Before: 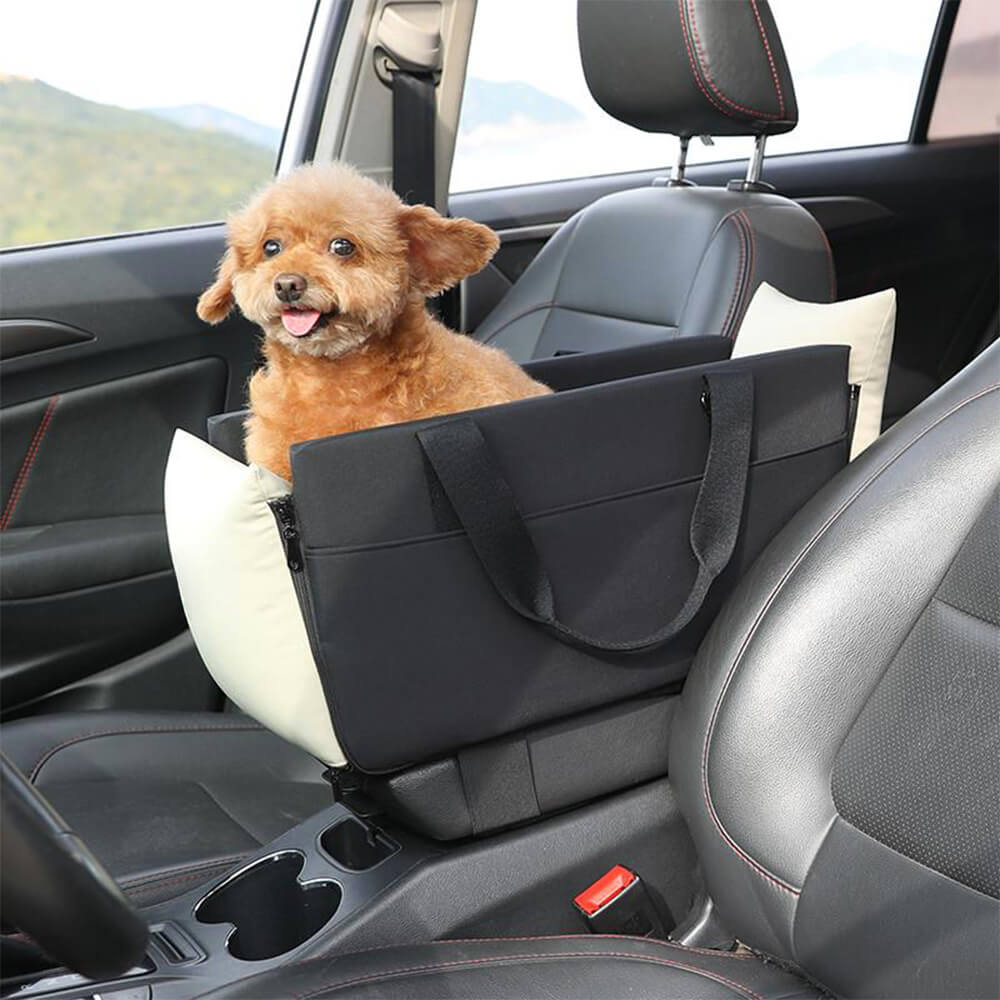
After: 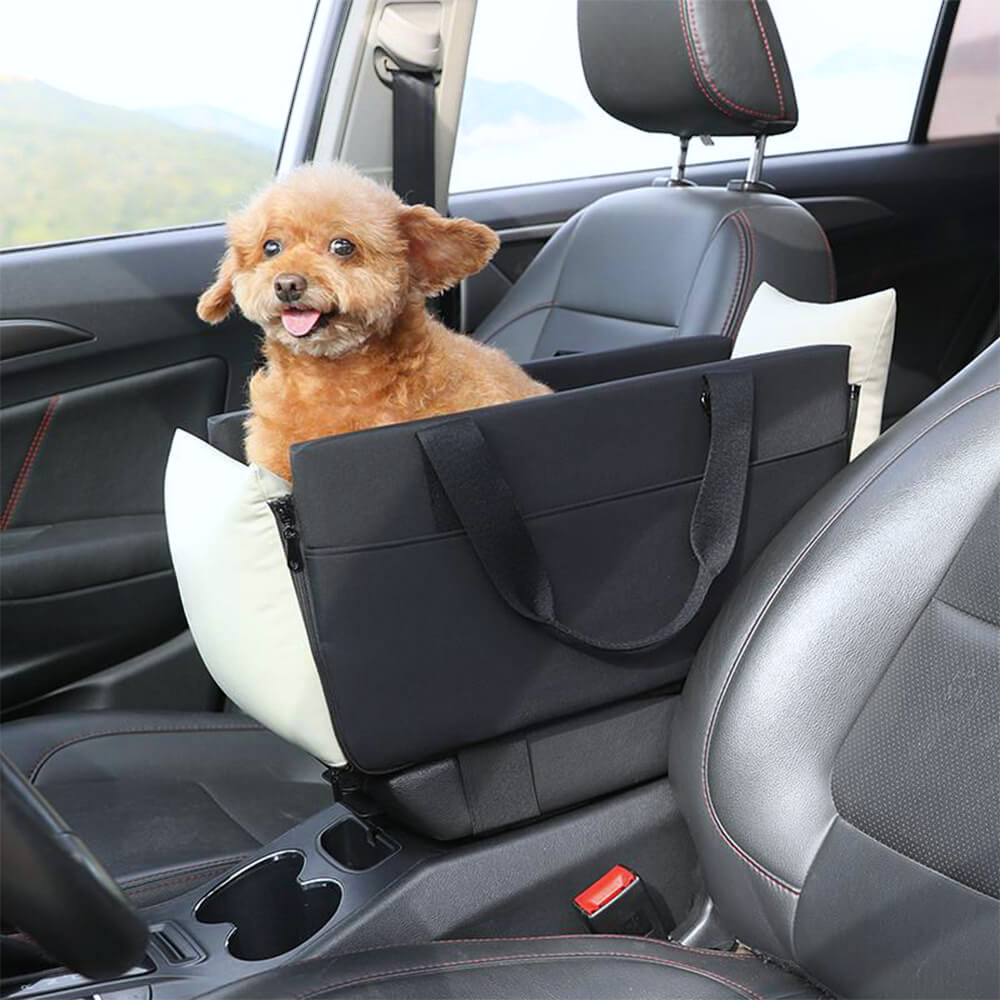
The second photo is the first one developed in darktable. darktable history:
white balance: red 0.976, blue 1.04
shadows and highlights: shadows -40.15, highlights 62.88, soften with gaussian
